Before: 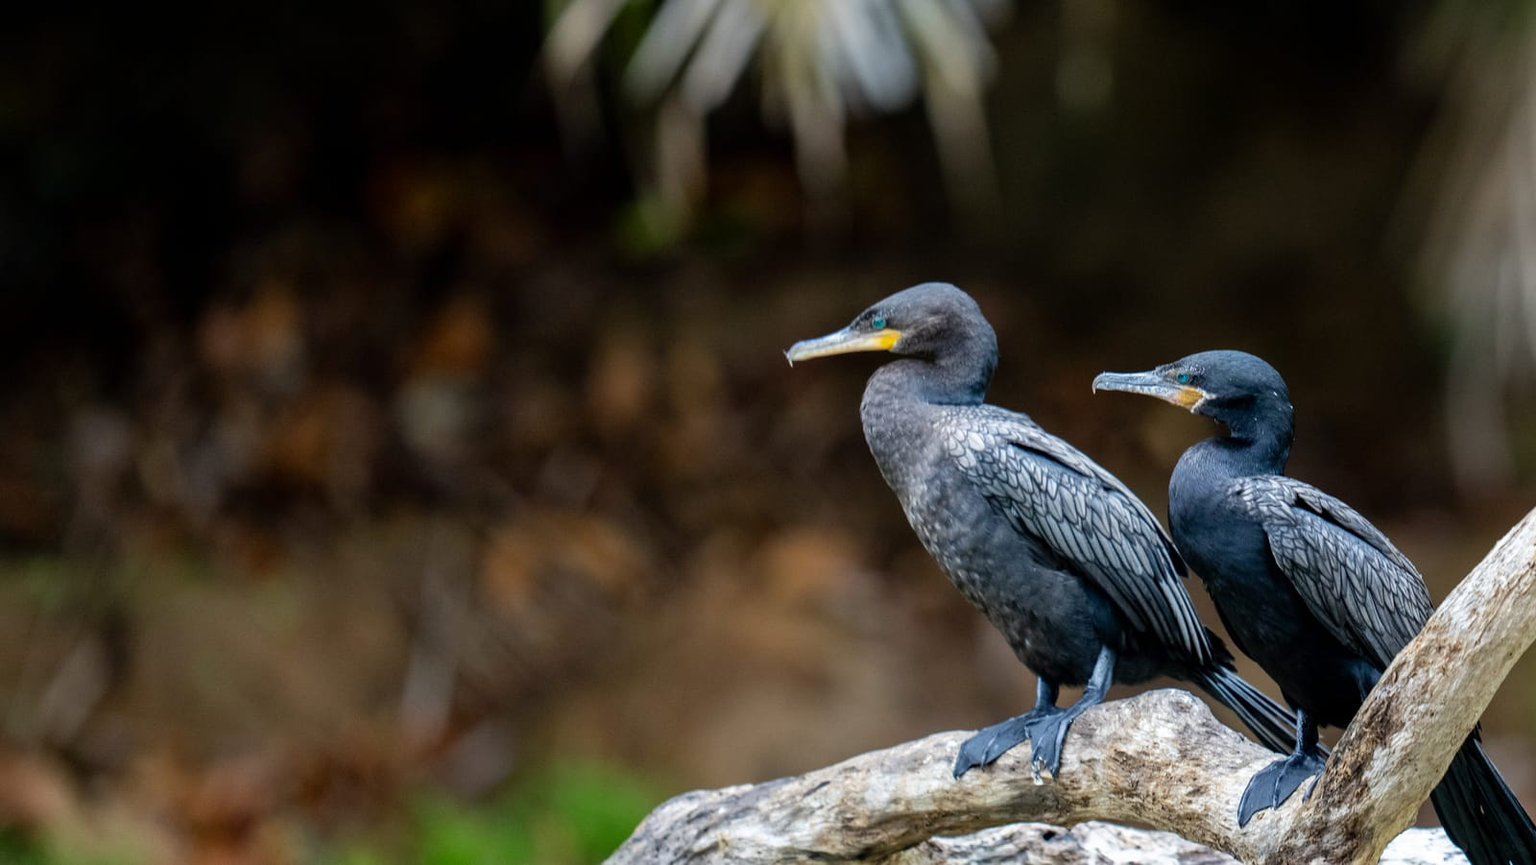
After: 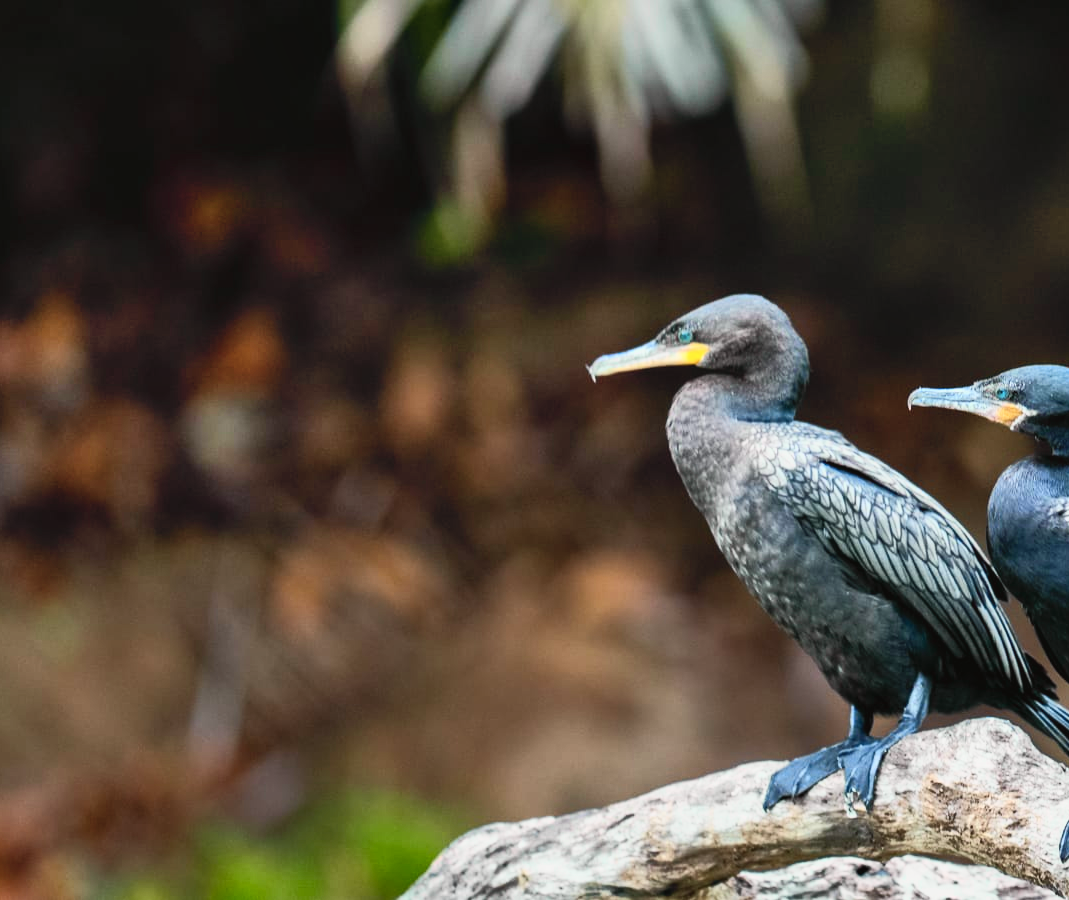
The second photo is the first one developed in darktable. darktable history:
crop and rotate: left 14.431%, right 18.747%
shadows and highlights: low approximation 0.01, soften with gaussian
tone curve: curves: ch0 [(0, 0.026) (0.172, 0.194) (0.398, 0.437) (0.469, 0.544) (0.612, 0.741) (0.845, 0.926) (1, 0.968)]; ch1 [(0, 0) (0.437, 0.453) (0.472, 0.467) (0.502, 0.502) (0.531, 0.537) (0.574, 0.583) (0.617, 0.64) (0.699, 0.749) (0.859, 0.919) (1, 1)]; ch2 [(0, 0) (0.33, 0.301) (0.421, 0.443) (0.476, 0.502) (0.511, 0.504) (0.553, 0.55) (0.595, 0.586) (0.664, 0.664) (1, 1)], color space Lab, independent channels, preserve colors none
color balance rgb: perceptual saturation grading › global saturation 0.371%, perceptual saturation grading › mid-tones 11.09%, global vibrance 20%
color zones: curves: ch0 [(0.004, 0.388) (0.125, 0.392) (0.25, 0.404) (0.375, 0.5) (0.5, 0.5) (0.625, 0.5) (0.75, 0.5) (0.875, 0.5)]; ch1 [(0, 0.5) (0.125, 0.5) (0.25, 0.5) (0.375, 0.124) (0.524, 0.124) (0.645, 0.128) (0.789, 0.132) (0.914, 0.096) (0.998, 0.068)], mix -120.77%
